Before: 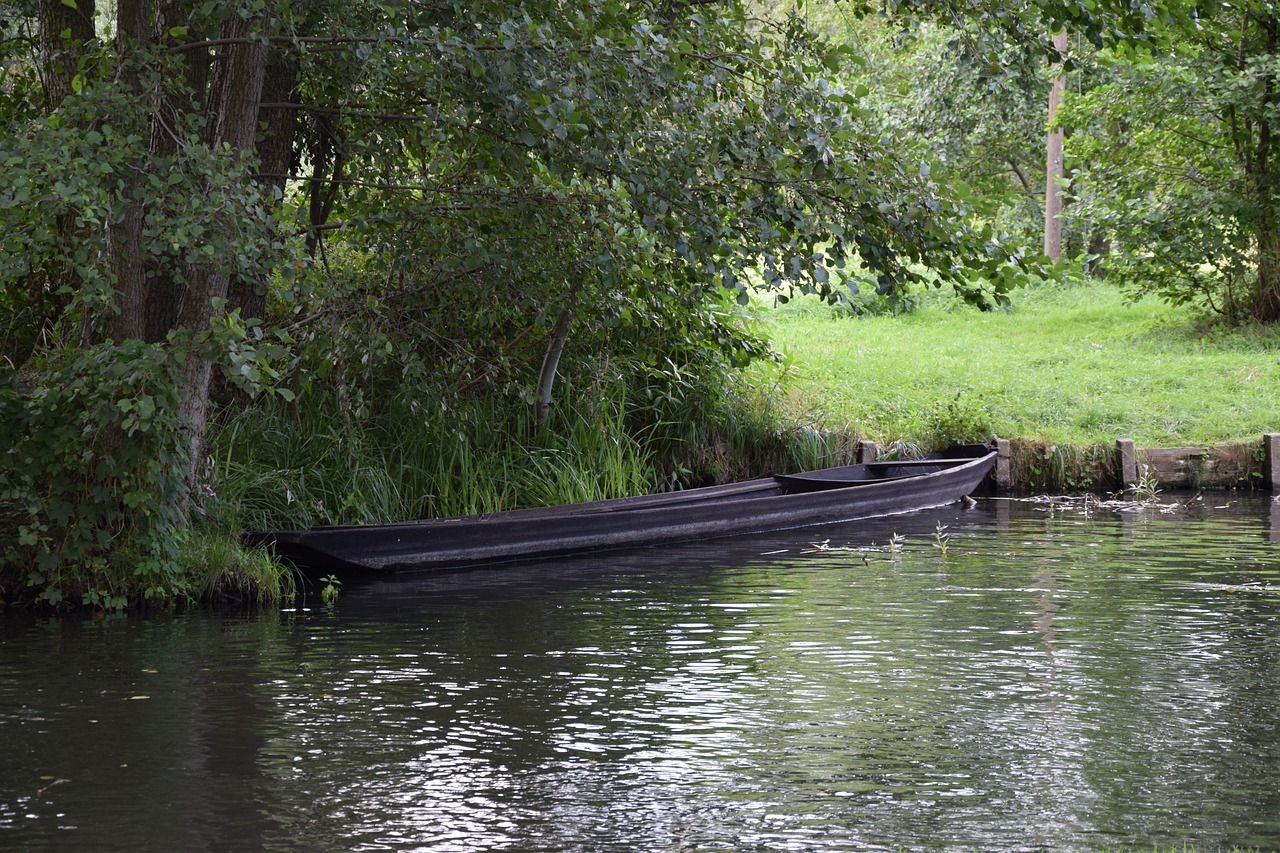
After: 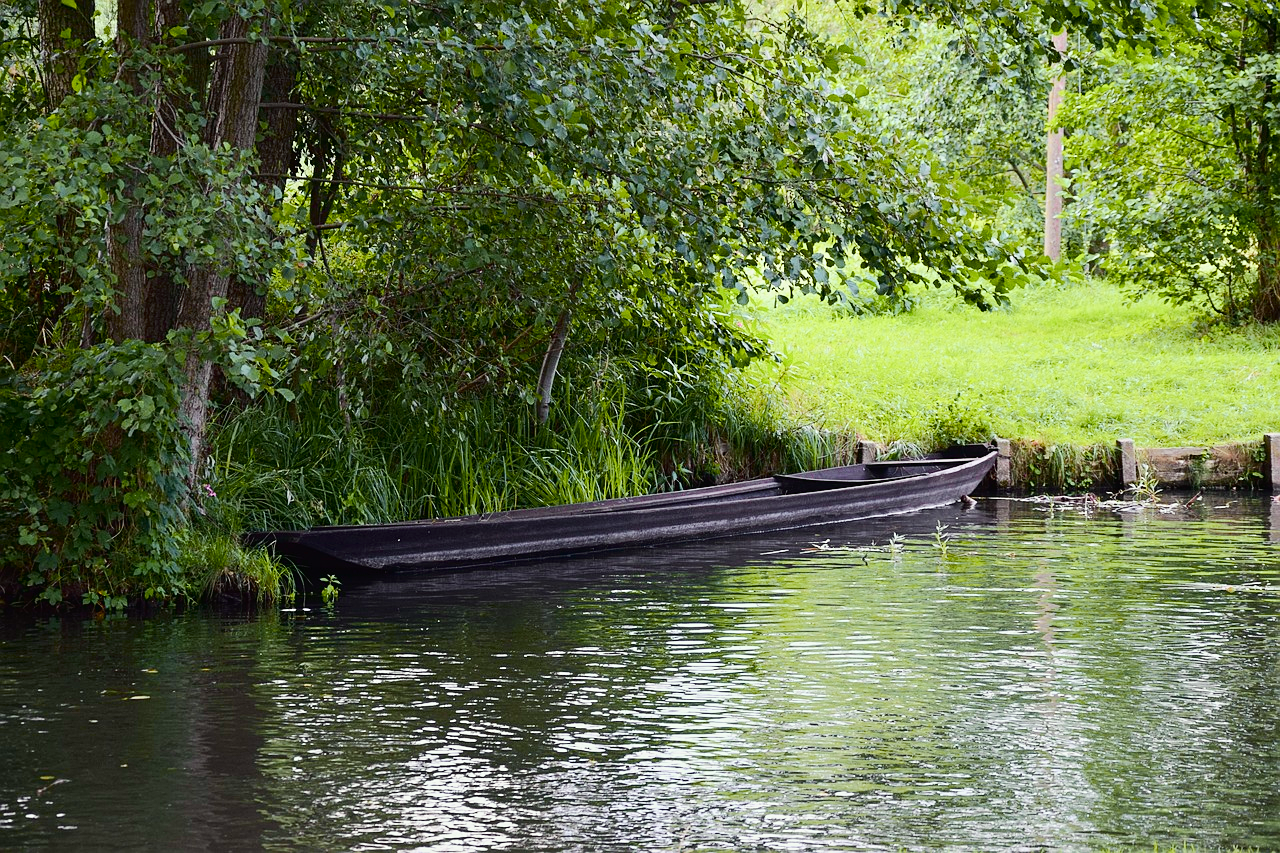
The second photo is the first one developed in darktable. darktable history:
color correction: highlights a* -2.56, highlights b* 2.45
color balance rgb: perceptual saturation grading › global saturation 25.842%, perceptual saturation grading › highlights -28.003%, perceptual saturation grading › shadows 33.143%, perceptual brilliance grading › mid-tones 10.506%, perceptual brilliance grading › shadows 15.615%
sharpen: radius 1.314, amount 0.308, threshold 0.13
tone curve: curves: ch0 [(0, 0.012) (0.031, 0.02) (0.12, 0.083) (0.193, 0.171) (0.277, 0.279) (0.45, 0.52) (0.568, 0.676) (0.678, 0.777) (0.875, 0.92) (1, 0.965)]; ch1 [(0, 0) (0.243, 0.245) (0.402, 0.41) (0.493, 0.486) (0.508, 0.507) (0.531, 0.53) (0.551, 0.564) (0.646, 0.672) (0.694, 0.732) (1, 1)]; ch2 [(0, 0) (0.249, 0.216) (0.356, 0.343) (0.424, 0.442) (0.476, 0.482) (0.498, 0.502) (0.517, 0.517) (0.532, 0.545) (0.562, 0.575) (0.614, 0.644) (0.706, 0.748) (0.808, 0.809) (0.991, 0.968)], color space Lab, independent channels, preserve colors none
